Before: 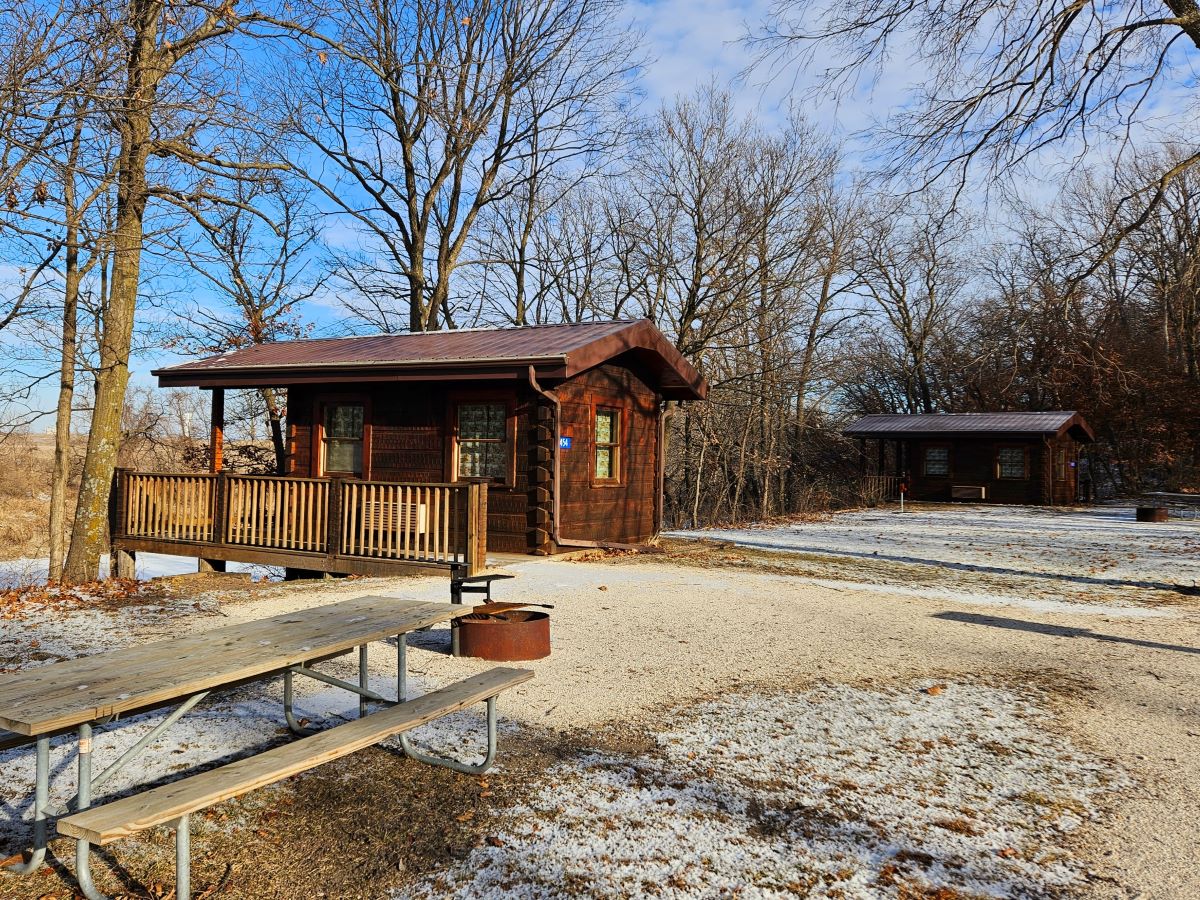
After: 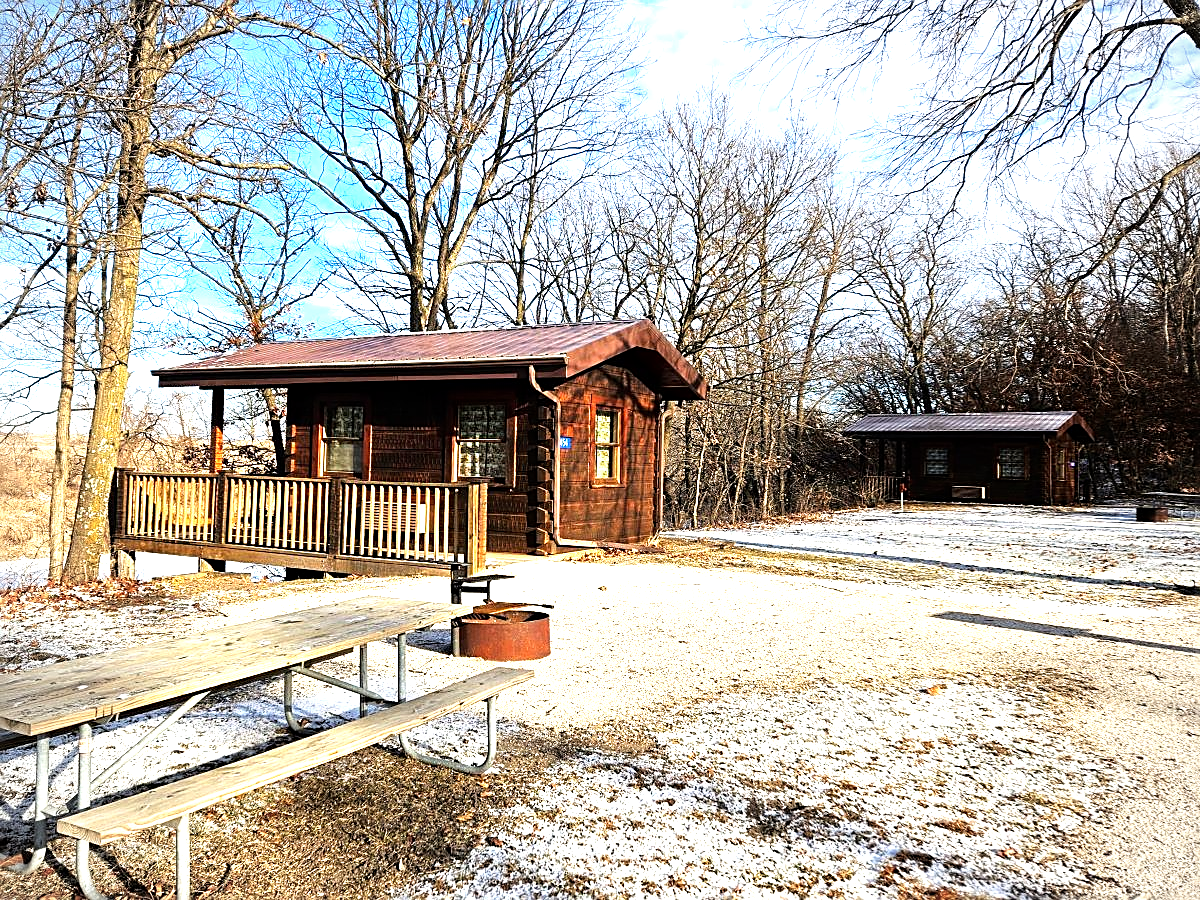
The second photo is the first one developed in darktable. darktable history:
tone equalizer: -8 EV -1.06 EV, -7 EV -0.993 EV, -6 EV -0.828 EV, -5 EV -0.55 EV, -3 EV 0.583 EV, -2 EV 0.888 EV, -1 EV 0.997 EV, +0 EV 1.06 EV
exposure: black level correction 0.001, exposure 0.499 EV, compensate highlight preservation false
vignetting: fall-off start 74.73%, fall-off radius 65.72%, unbound false
sharpen: on, module defaults
